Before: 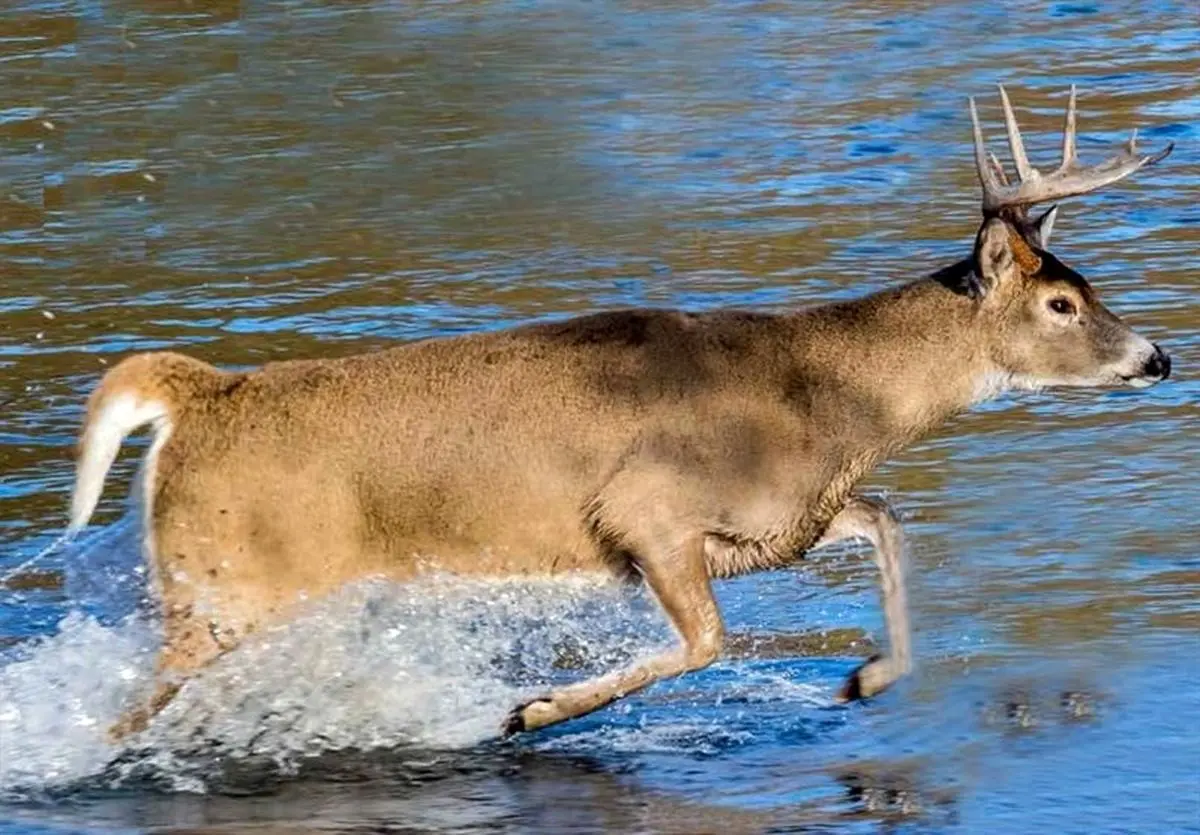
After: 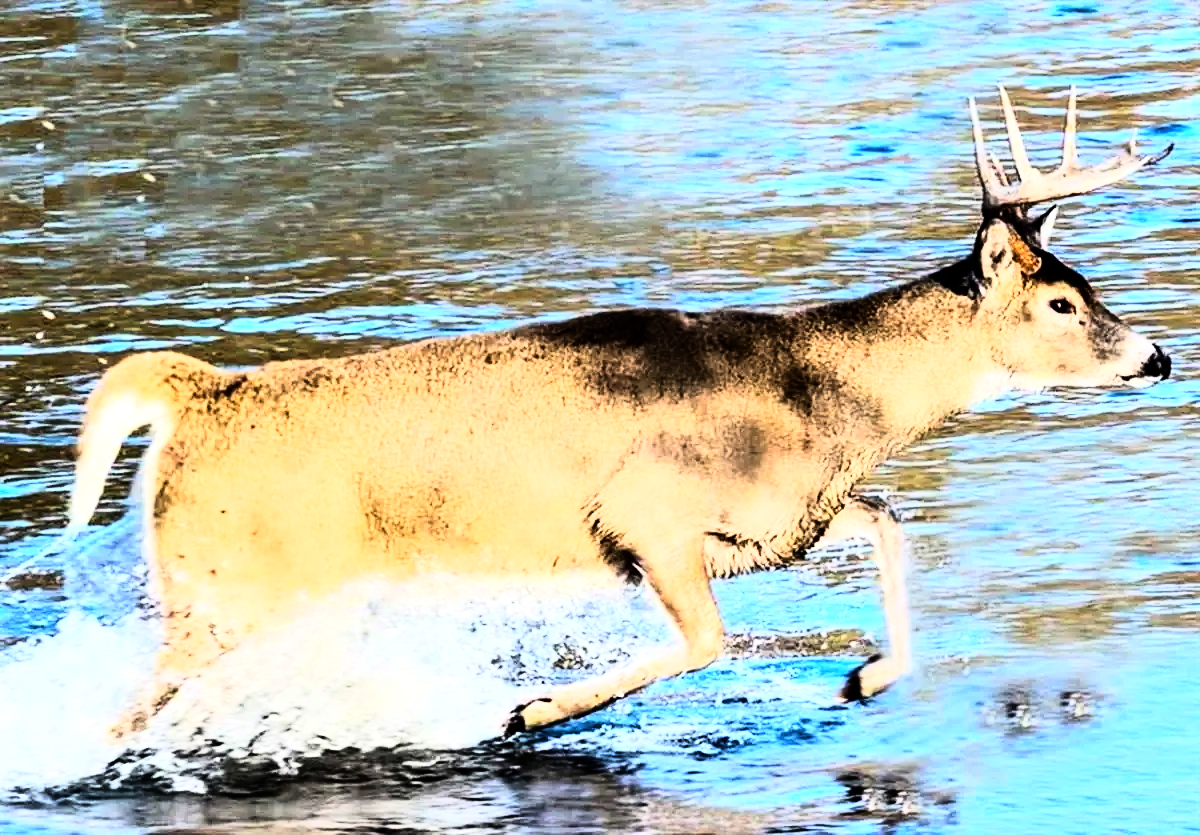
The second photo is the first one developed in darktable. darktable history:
tone equalizer: -8 EV -0.75 EV, -7 EV -0.7 EV, -6 EV -0.6 EV, -5 EV -0.4 EV, -3 EV 0.4 EV, -2 EV 0.6 EV, -1 EV 0.7 EV, +0 EV 0.75 EV, edges refinement/feathering 500, mask exposure compensation -1.57 EV, preserve details no
rgb curve: curves: ch0 [(0, 0) (0.21, 0.15) (0.24, 0.21) (0.5, 0.75) (0.75, 0.96) (0.89, 0.99) (1, 1)]; ch1 [(0, 0.02) (0.21, 0.13) (0.25, 0.2) (0.5, 0.67) (0.75, 0.9) (0.89, 0.97) (1, 1)]; ch2 [(0, 0.02) (0.21, 0.13) (0.25, 0.2) (0.5, 0.67) (0.75, 0.9) (0.89, 0.97) (1, 1)], compensate middle gray true
